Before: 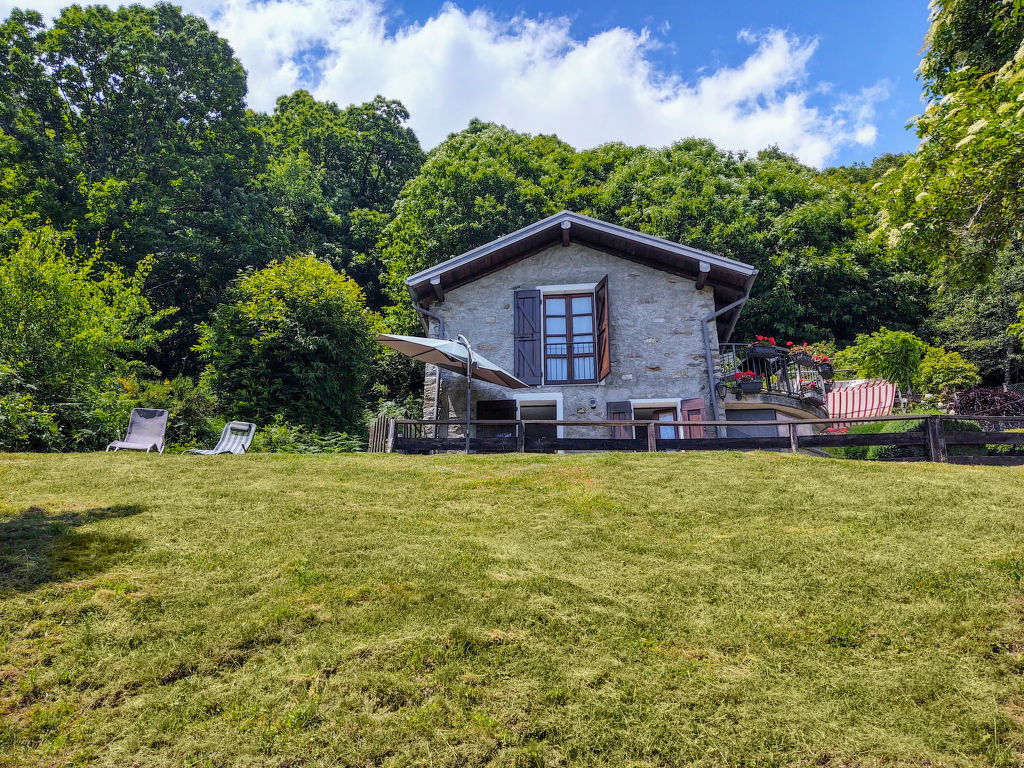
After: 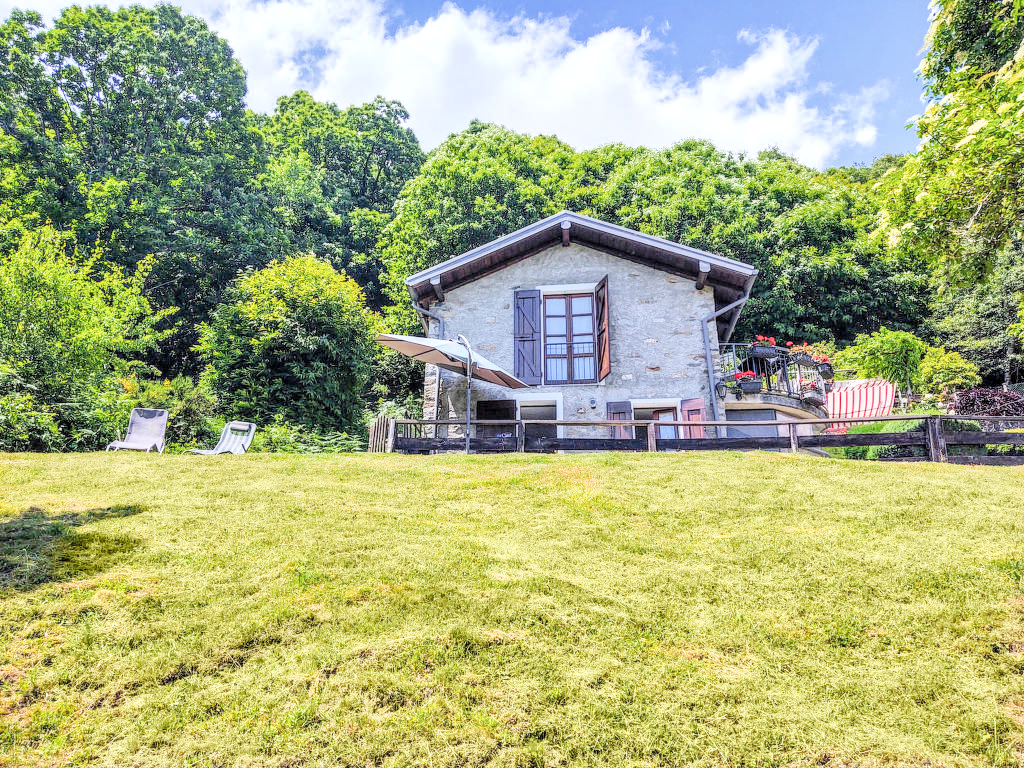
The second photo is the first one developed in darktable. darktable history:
filmic rgb: black relative exposure -7.65 EV, white relative exposure 4.56 EV, hardness 3.61
exposure: black level correction 0, exposure 1.975 EV, compensate exposure bias true, compensate highlight preservation false
local contrast: on, module defaults
